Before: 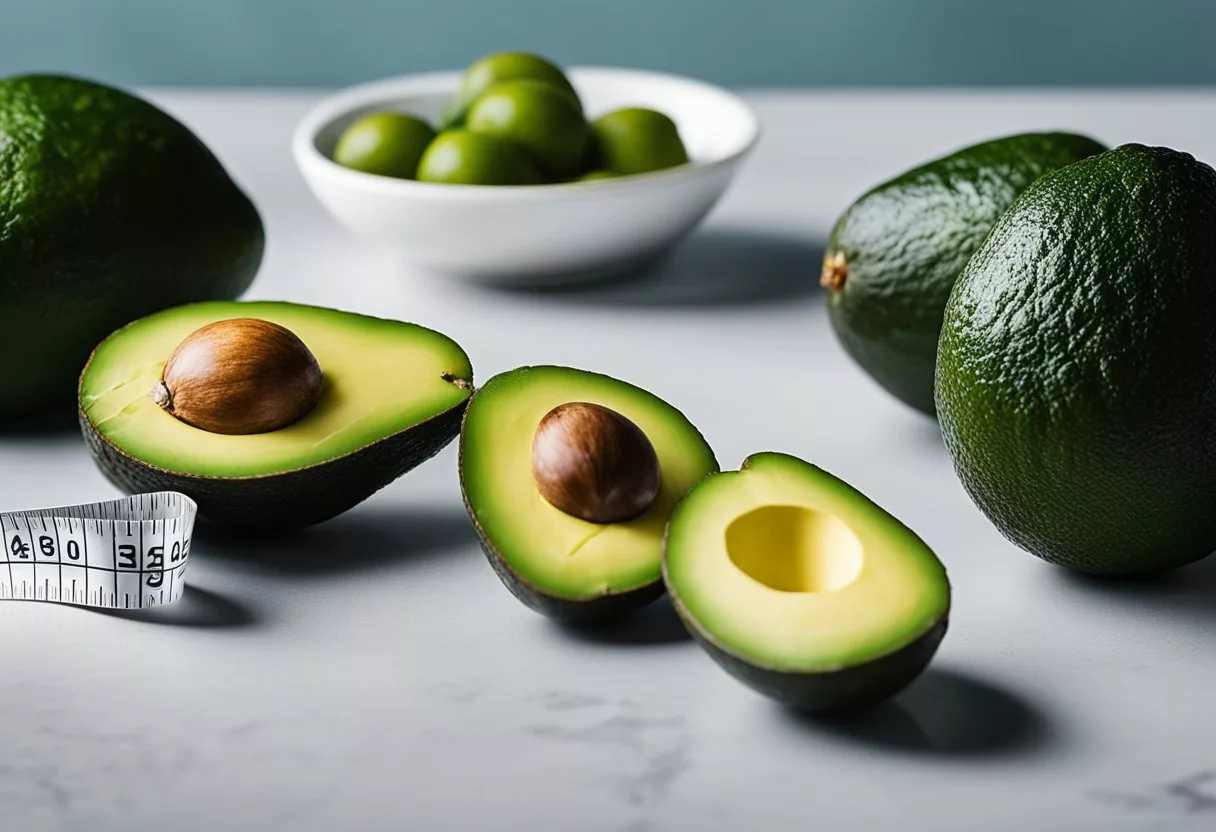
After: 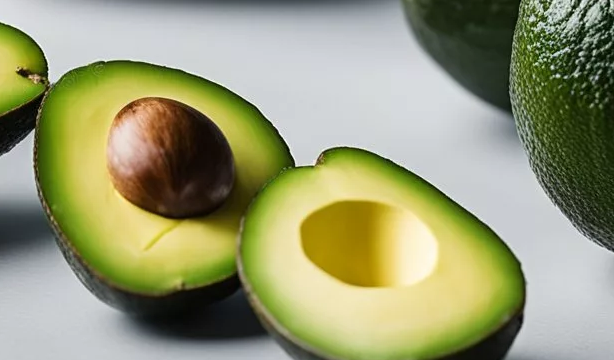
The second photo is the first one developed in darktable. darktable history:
crop: left 34.979%, top 36.729%, right 14.523%, bottom 19.95%
